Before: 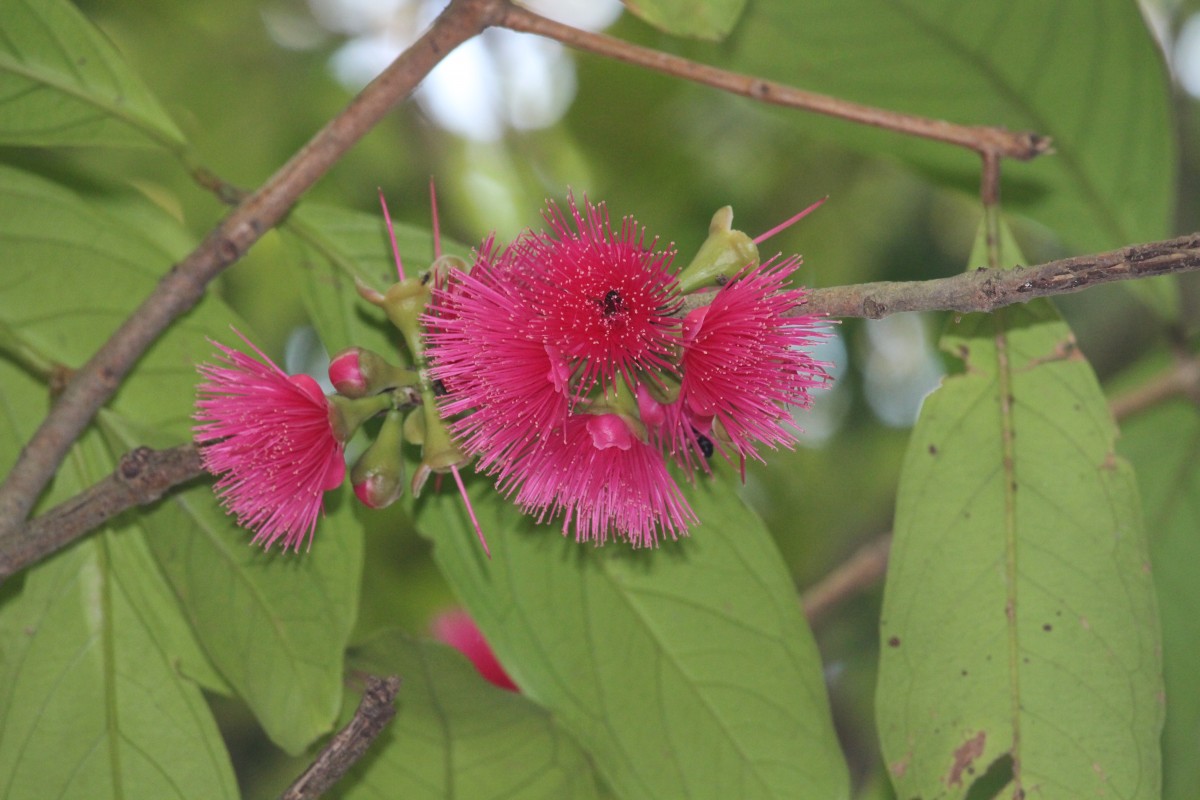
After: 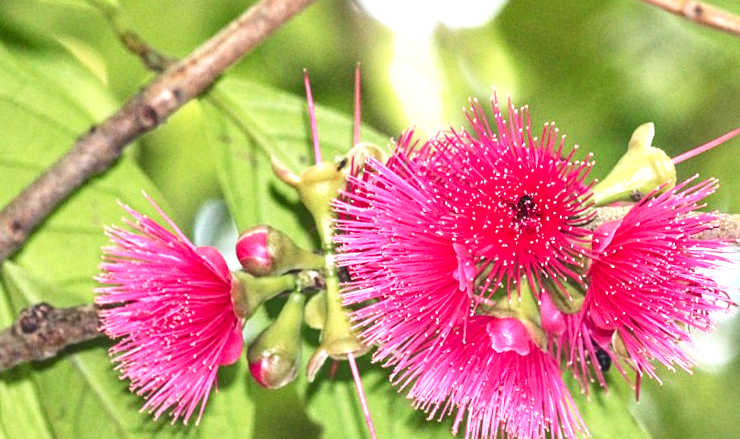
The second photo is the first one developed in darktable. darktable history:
exposure: black level correction 0, exposure 1.375 EV, compensate exposure bias true, compensate highlight preservation false
crop and rotate: angle -5.83°, left 2.001%, top 6.615%, right 27.238%, bottom 30.328%
local contrast: detail 130%
sharpen: amount 0.217
shadows and highlights: soften with gaussian
base curve: curves: ch0 [(0, 0) (0.666, 0.806) (1, 1)], preserve colors none
